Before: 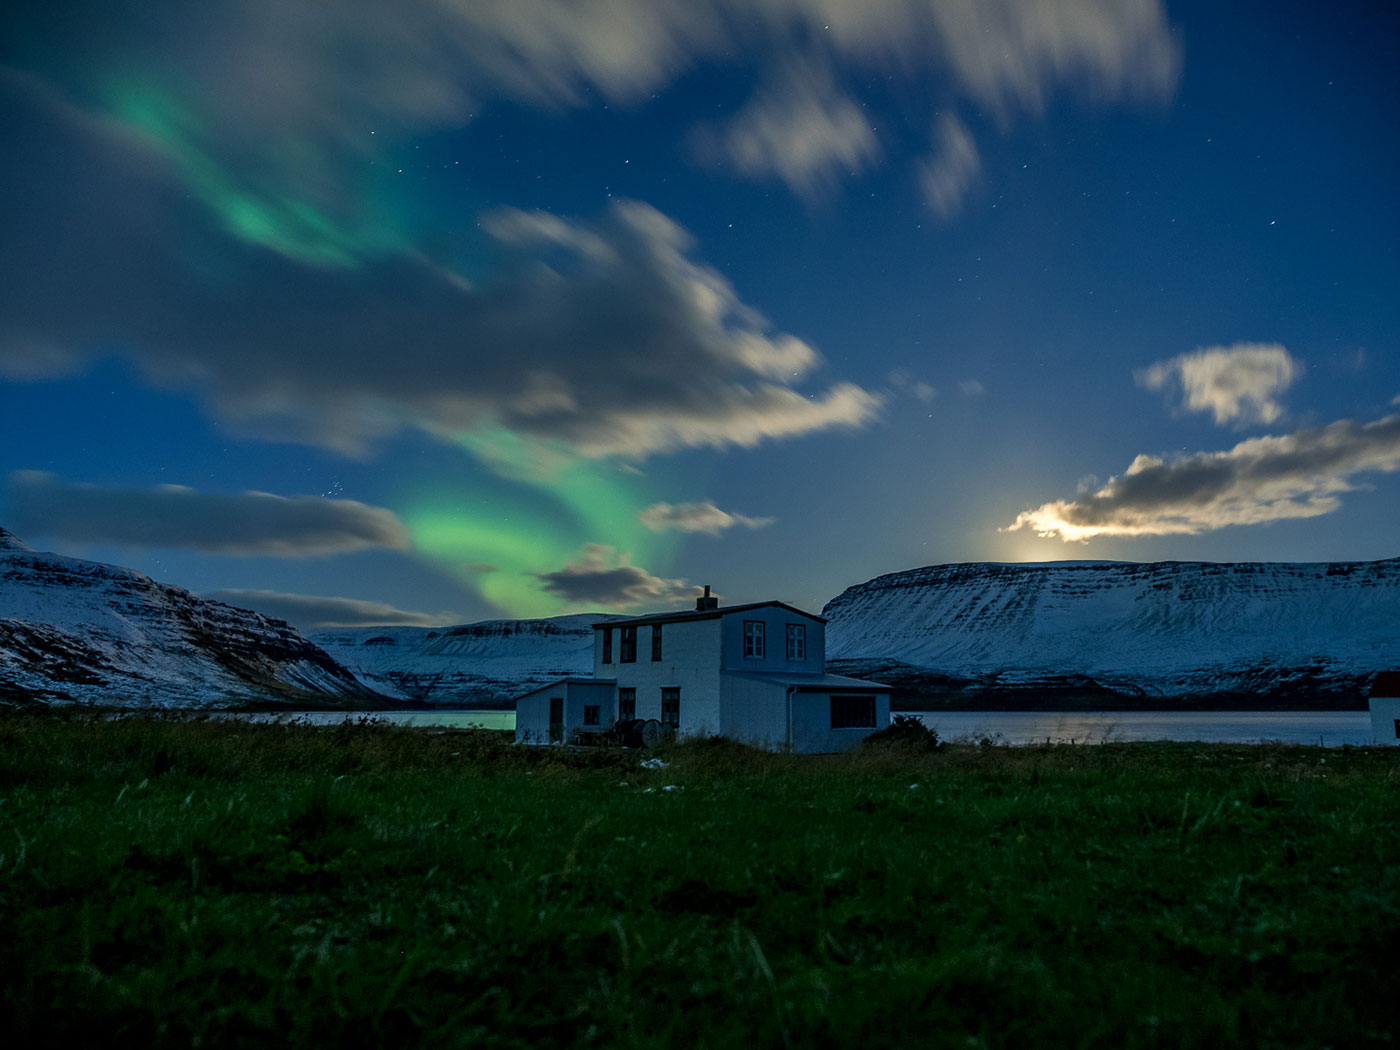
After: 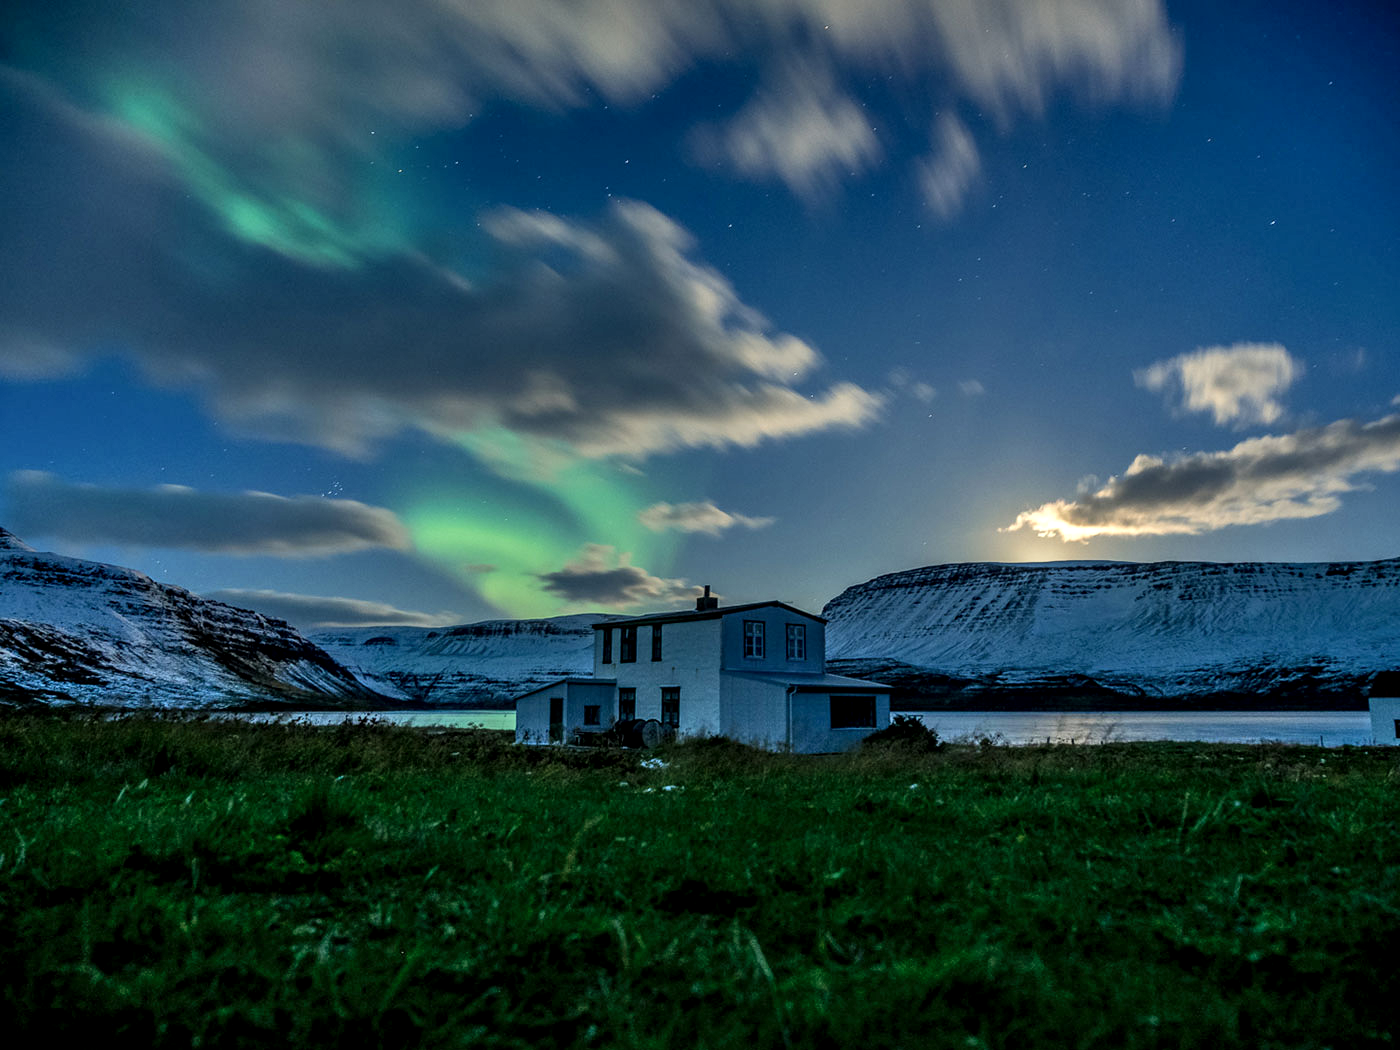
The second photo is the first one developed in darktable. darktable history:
local contrast: detail 130%
shadows and highlights: radius 133.83, soften with gaussian
